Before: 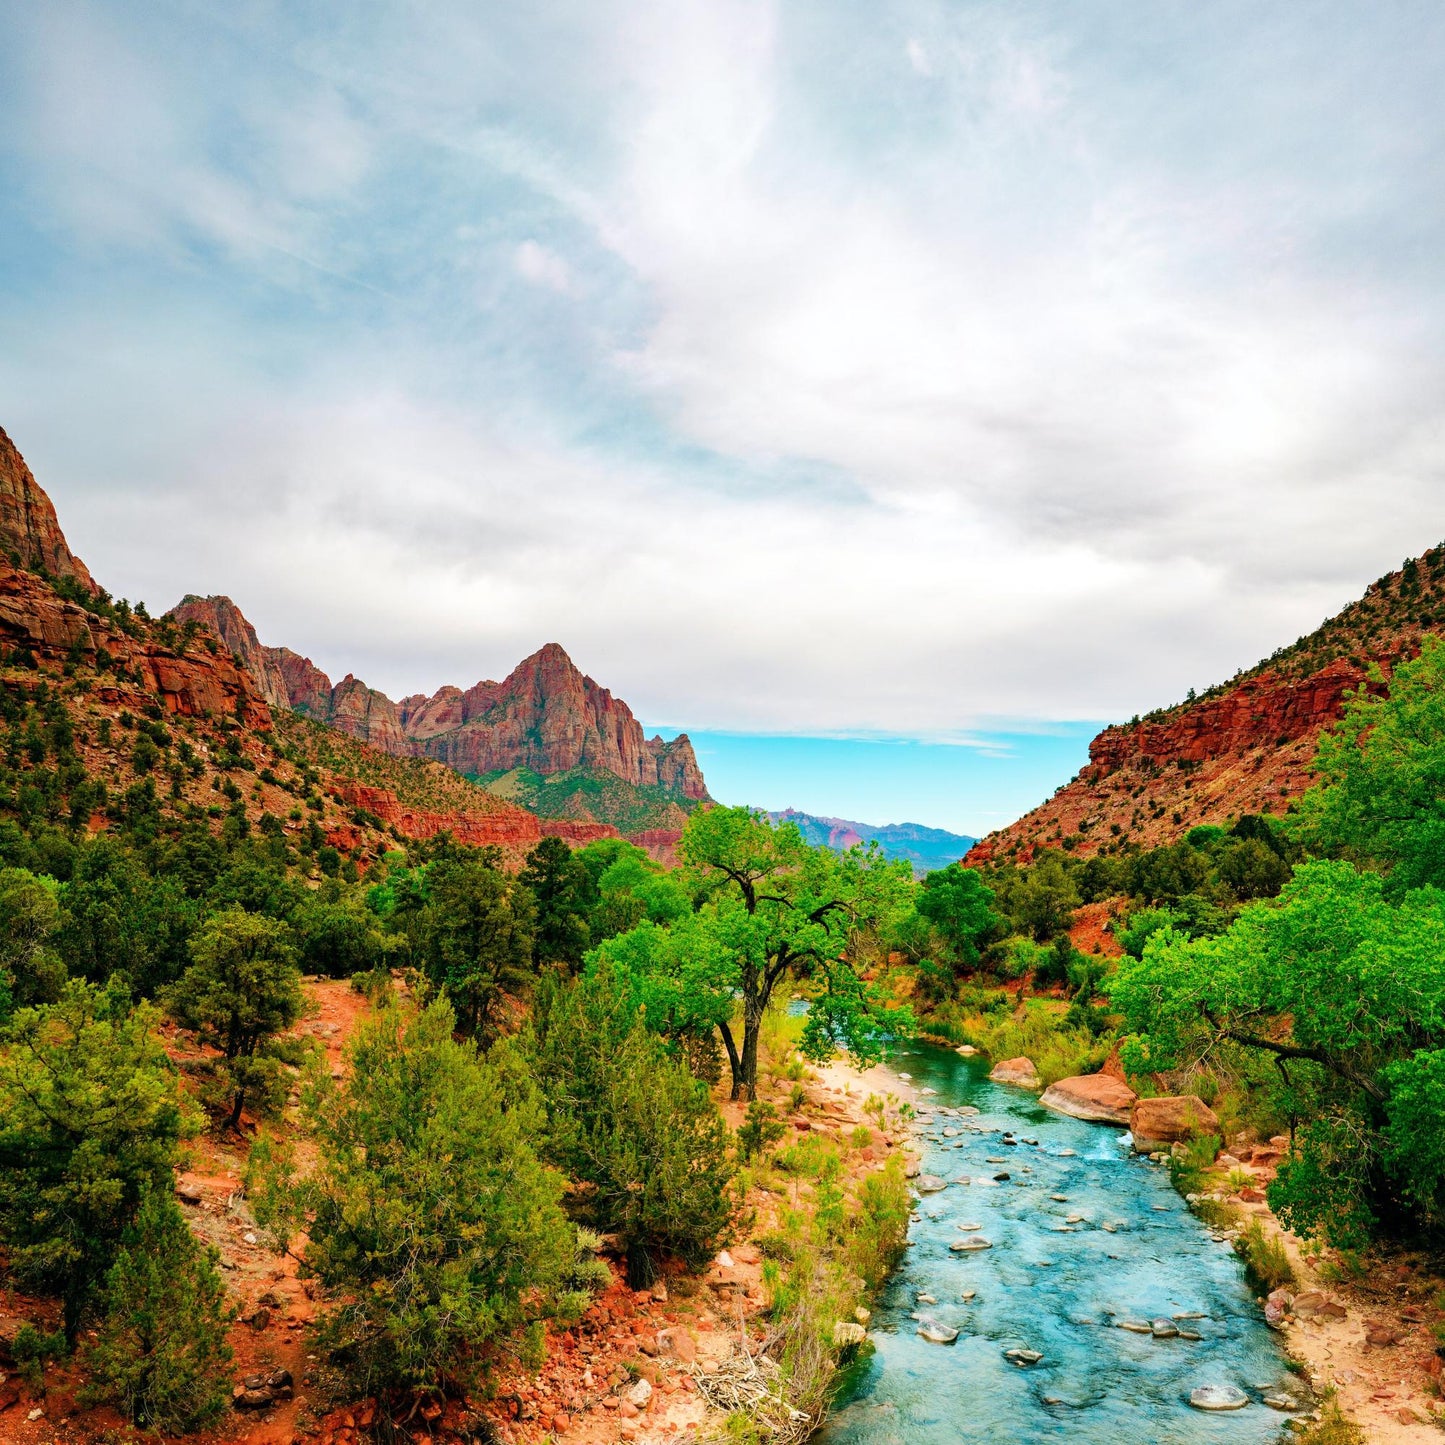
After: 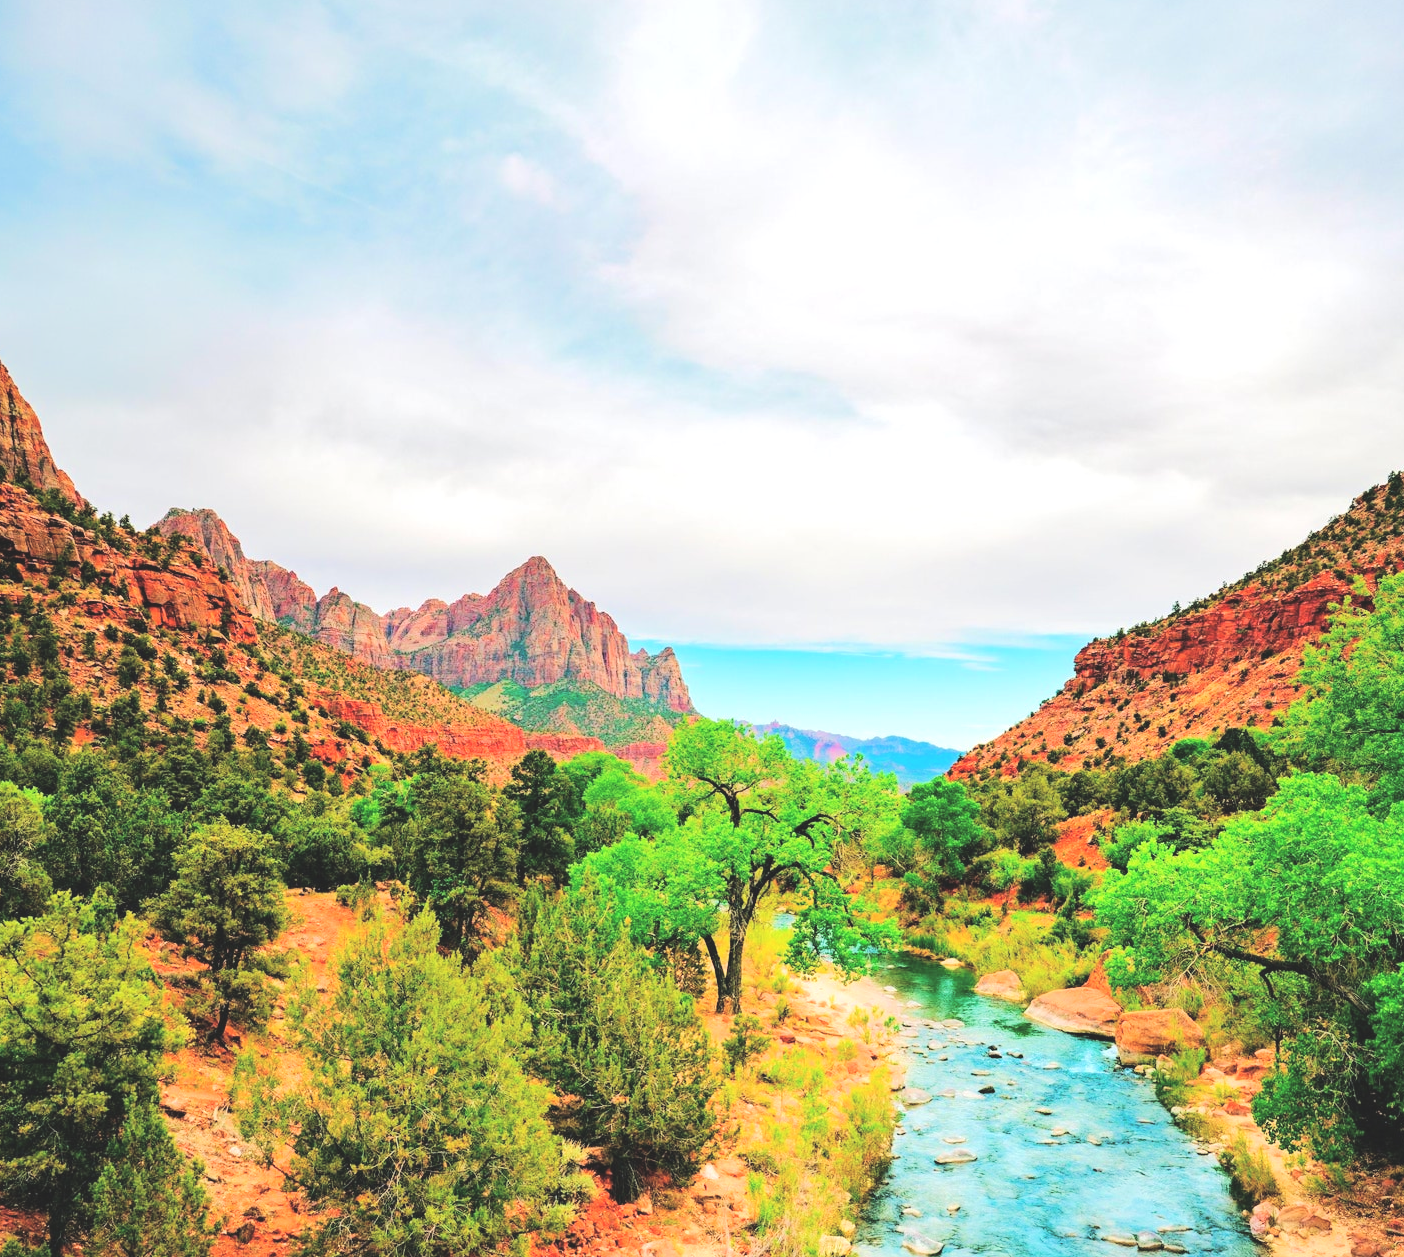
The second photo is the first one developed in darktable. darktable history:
exposure: black level correction -0.015, compensate highlight preservation false
crop: left 1.1%, top 6.09%, right 1.723%, bottom 6.92%
tone equalizer: -7 EV 0.164 EV, -6 EV 0.566 EV, -5 EV 1.16 EV, -4 EV 1.31 EV, -3 EV 1.17 EV, -2 EV 0.6 EV, -1 EV 0.153 EV, edges refinement/feathering 500, mask exposure compensation -1.57 EV, preserve details no
